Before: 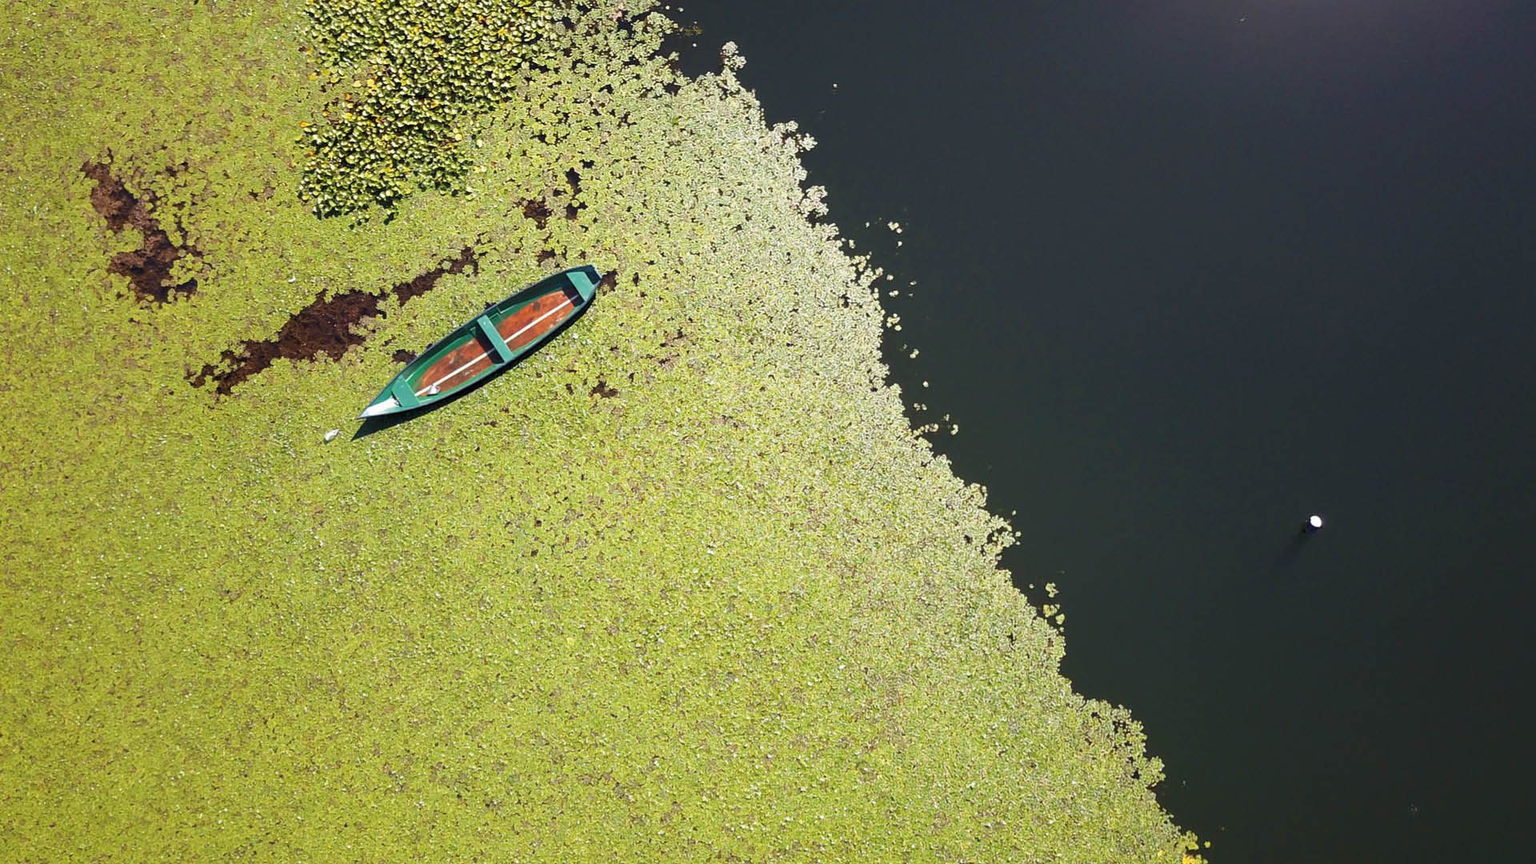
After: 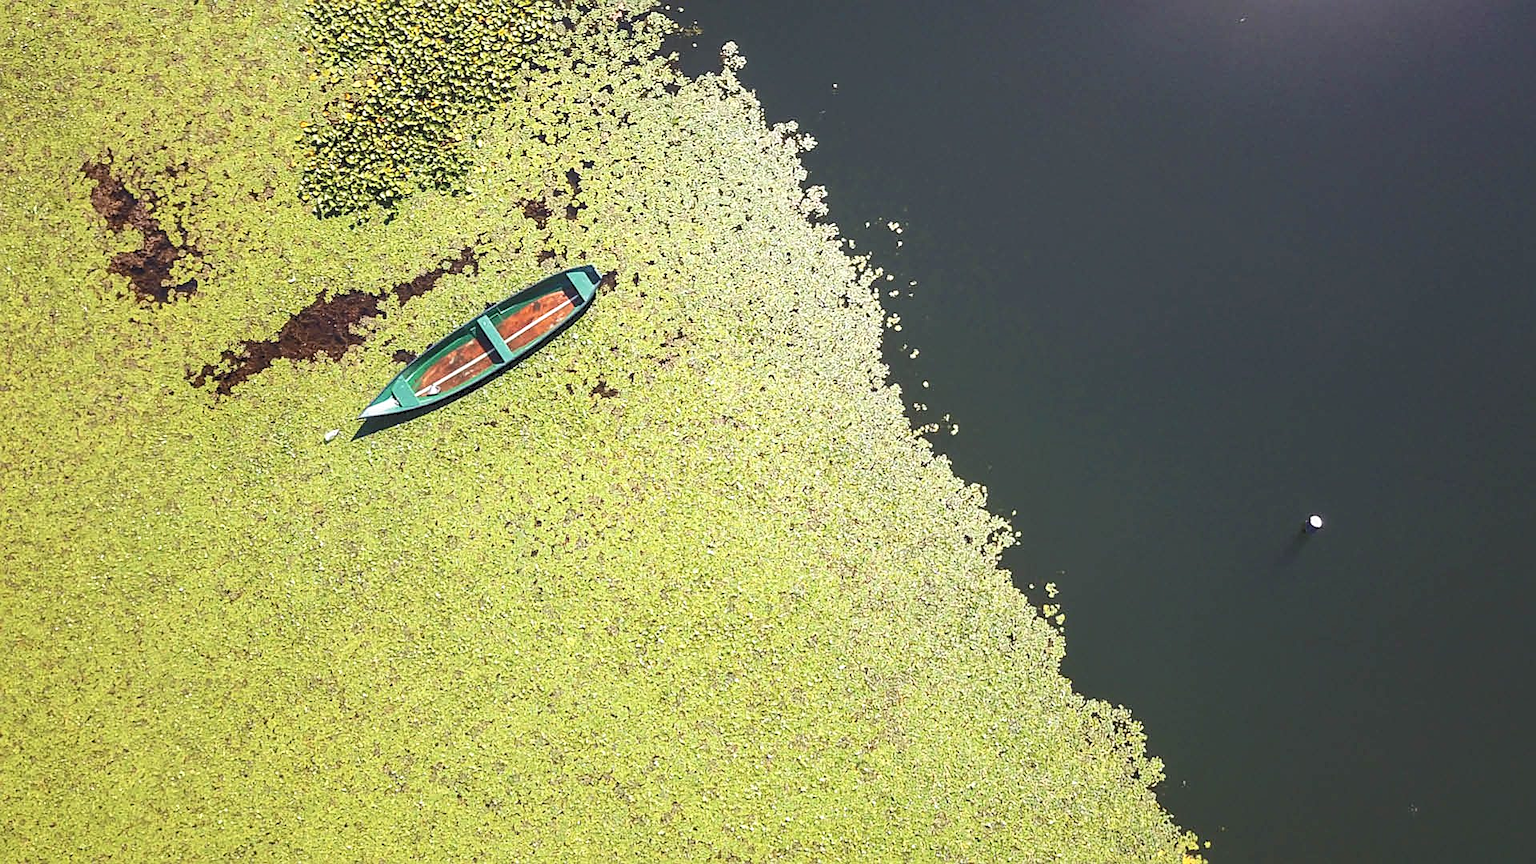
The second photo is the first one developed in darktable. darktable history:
tone curve: curves: ch0 [(0, 0) (0.003, 0.156) (0.011, 0.156) (0.025, 0.161) (0.044, 0.164) (0.069, 0.178) (0.1, 0.201) (0.136, 0.229) (0.177, 0.263) (0.224, 0.301) (0.277, 0.355) (0.335, 0.415) (0.399, 0.48) (0.468, 0.561) (0.543, 0.647) (0.623, 0.735) (0.709, 0.819) (0.801, 0.893) (0.898, 0.953) (1, 1)], color space Lab, independent channels, preserve colors none
local contrast: detail 130%
sharpen: on, module defaults
